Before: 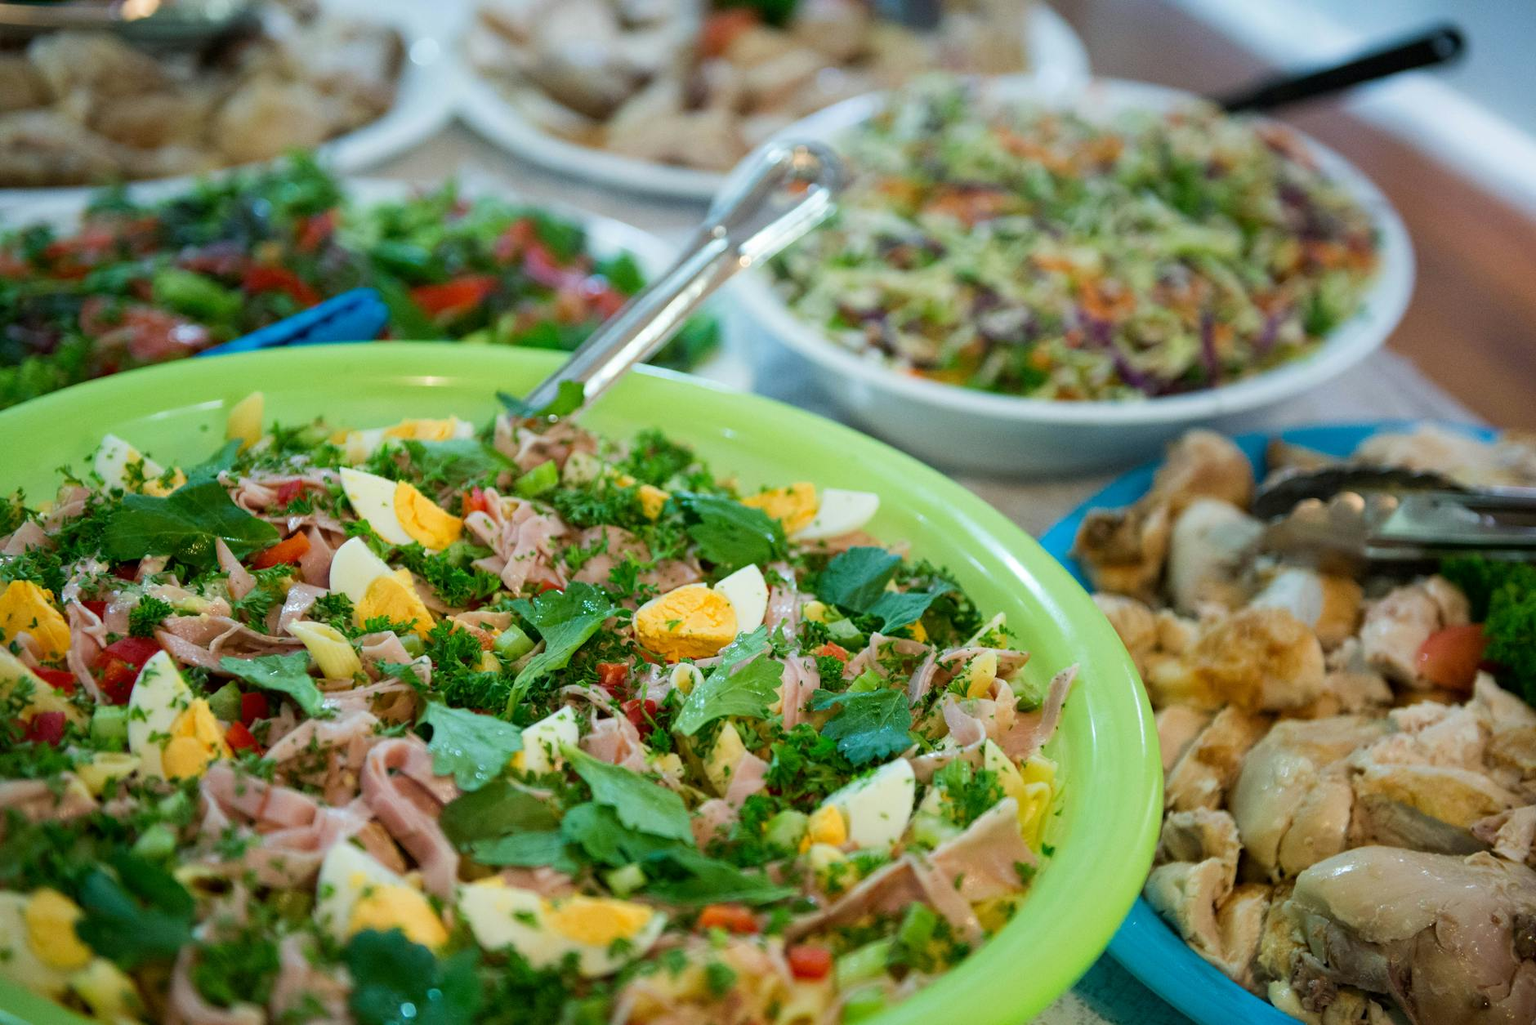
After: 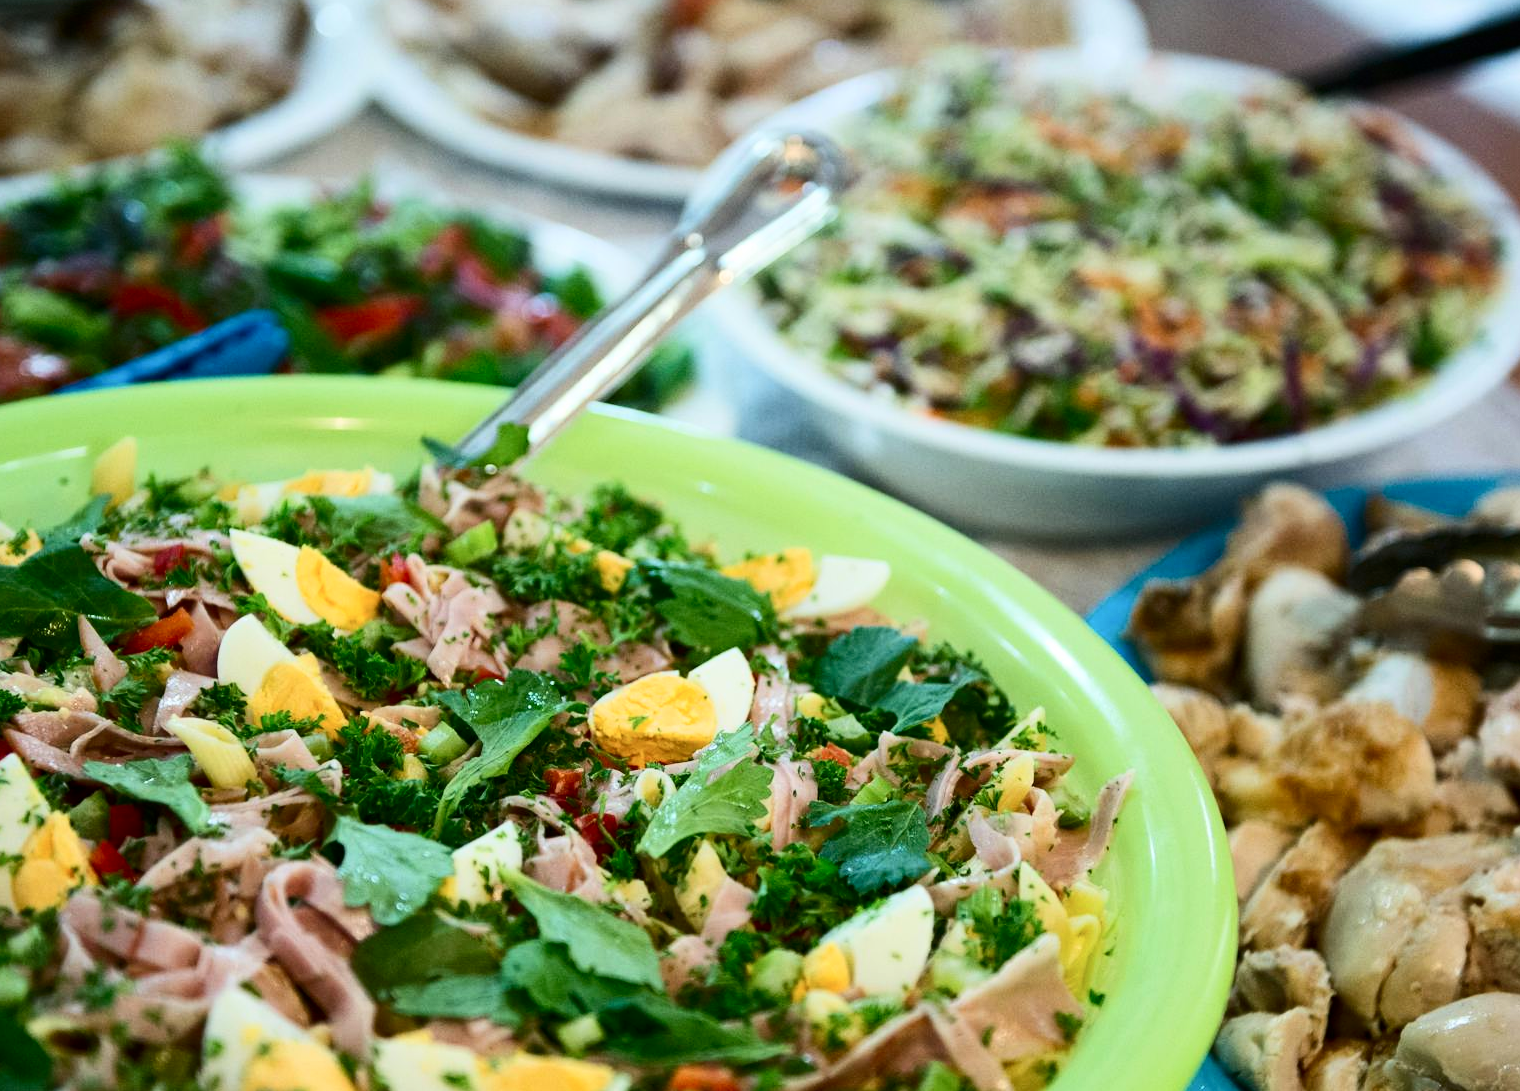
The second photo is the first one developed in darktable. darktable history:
contrast brightness saturation: contrast 0.28
crop: left 9.929%, top 3.475%, right 9.188%, bottom 9.529%
